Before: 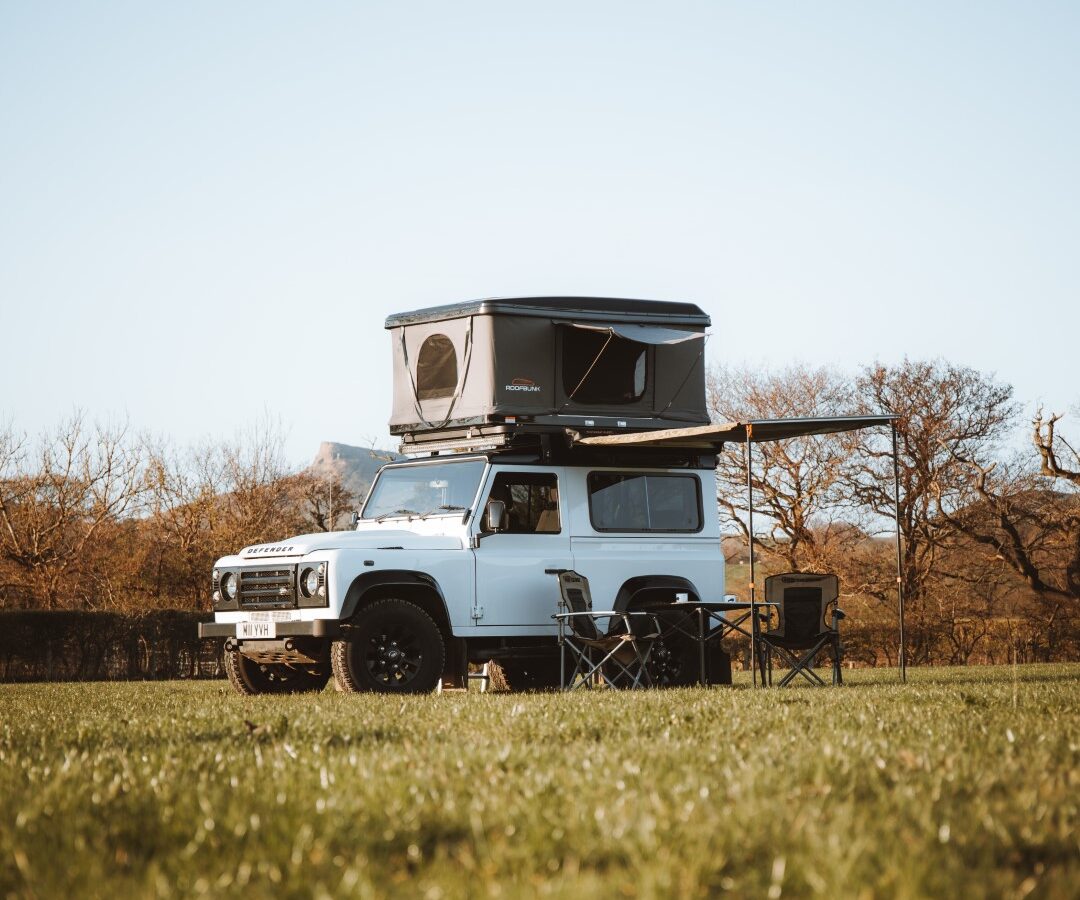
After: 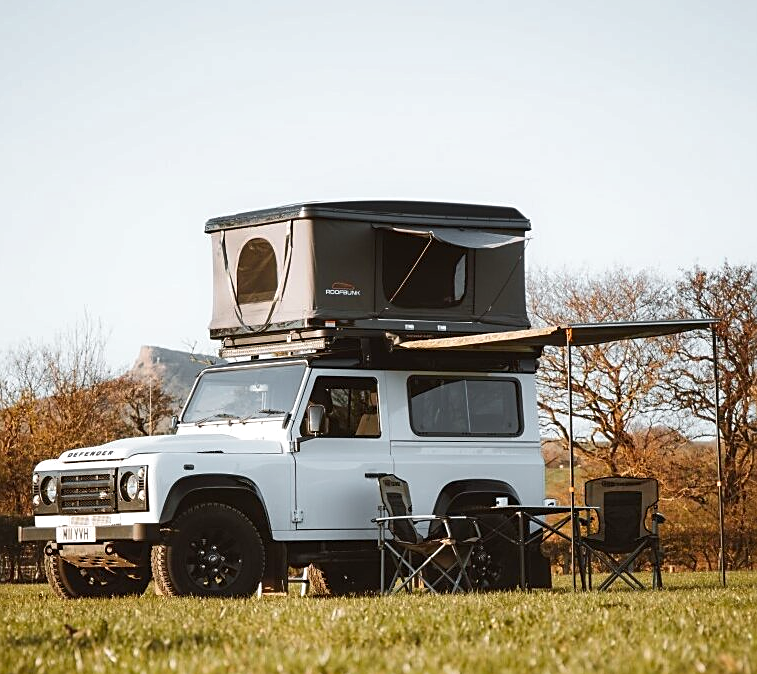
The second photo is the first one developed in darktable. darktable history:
crop and rotate: left 16.837%, top 10.676%, right 13.033%, bottom 14.388%
exposure: exposure 0.081 EV, compensate exposure bias true, compensate highlight preservation false
color zones: curves: ch1 [(0.25, 0.61) (0.75, 0.248)]
sharpen: on, module defaults
shadows and highlights: radius 136.4, shadows color adjustment 97.67%, soften with gaussian
